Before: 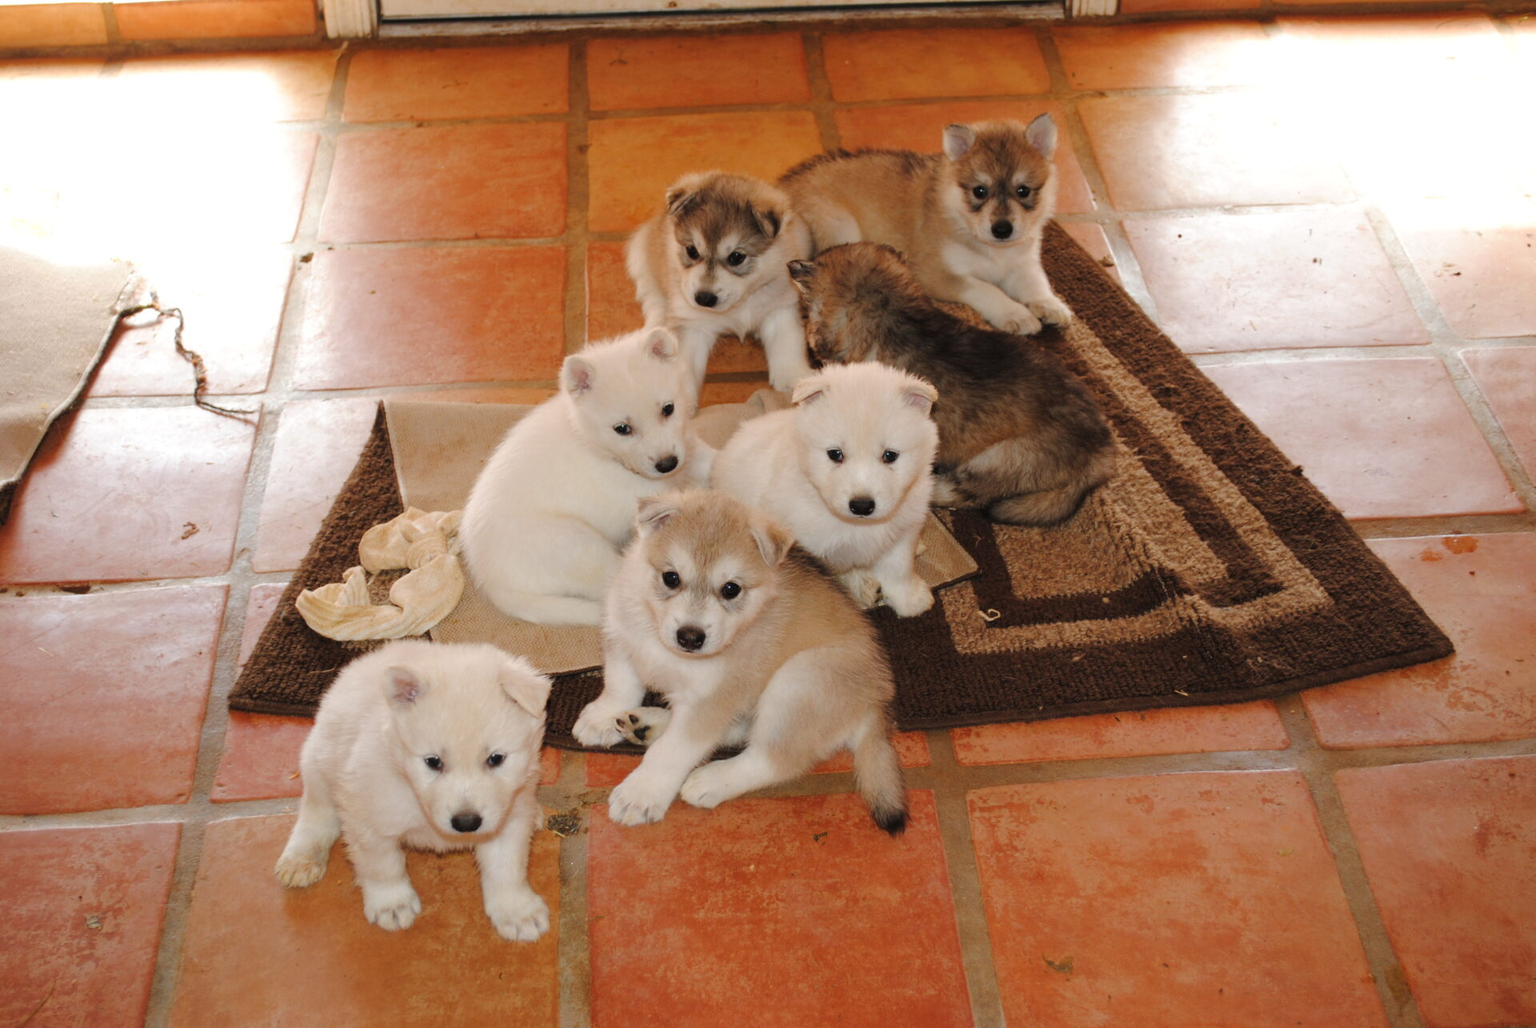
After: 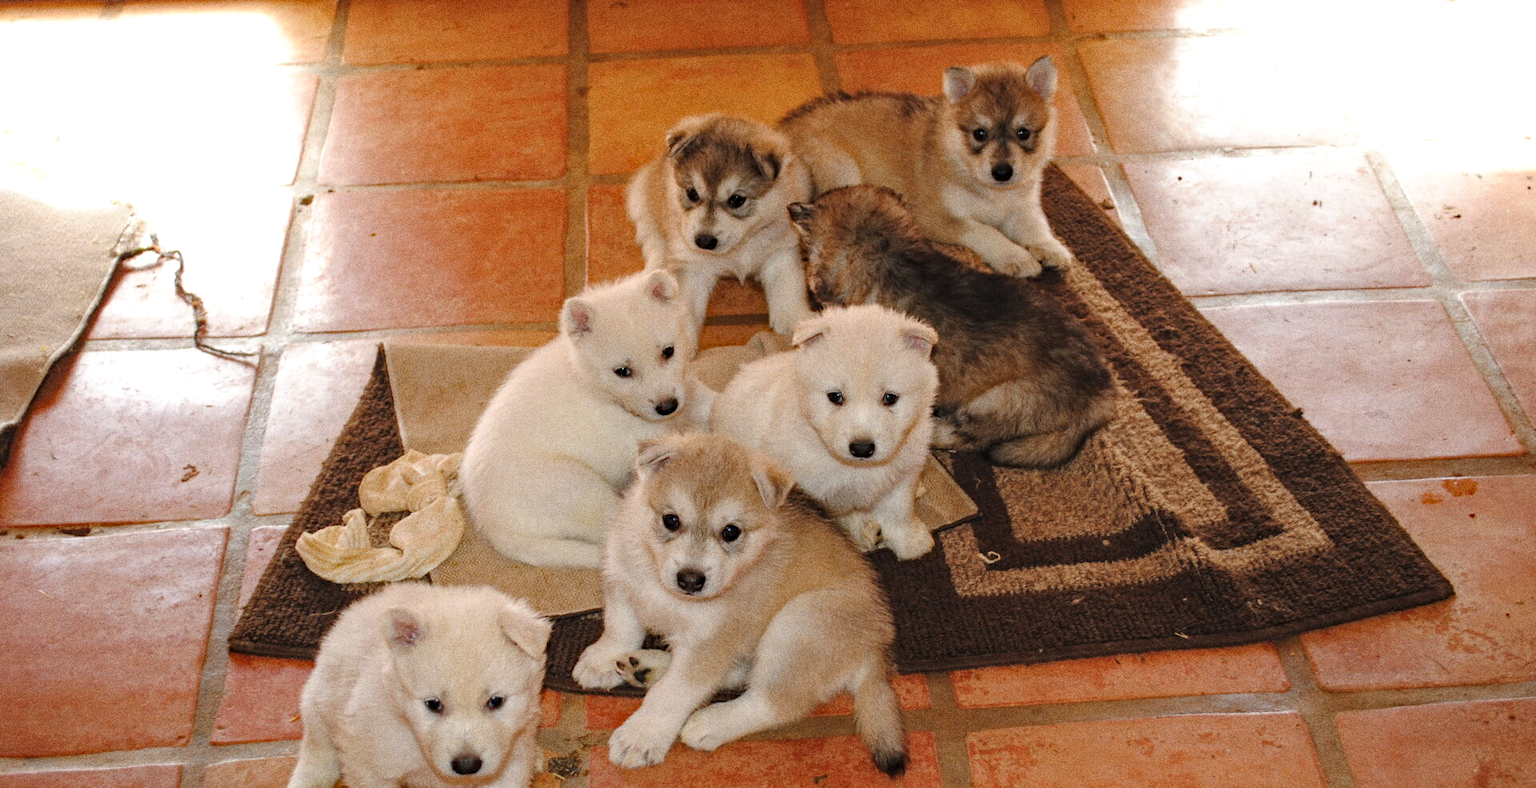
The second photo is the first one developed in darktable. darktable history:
crop: top 5.667%, bottom 17.637%
local contrast: on, module defaults
tone equalizer: on, module defaults
grain: coarseness 0.09 ISO, strength 40%
exposure: black level correction -0.005, exposure 0.054 EV, compensate highlight preservation false
haze removal: strength 0.29, distance 0.25, compatibility mode true, adaptive false
